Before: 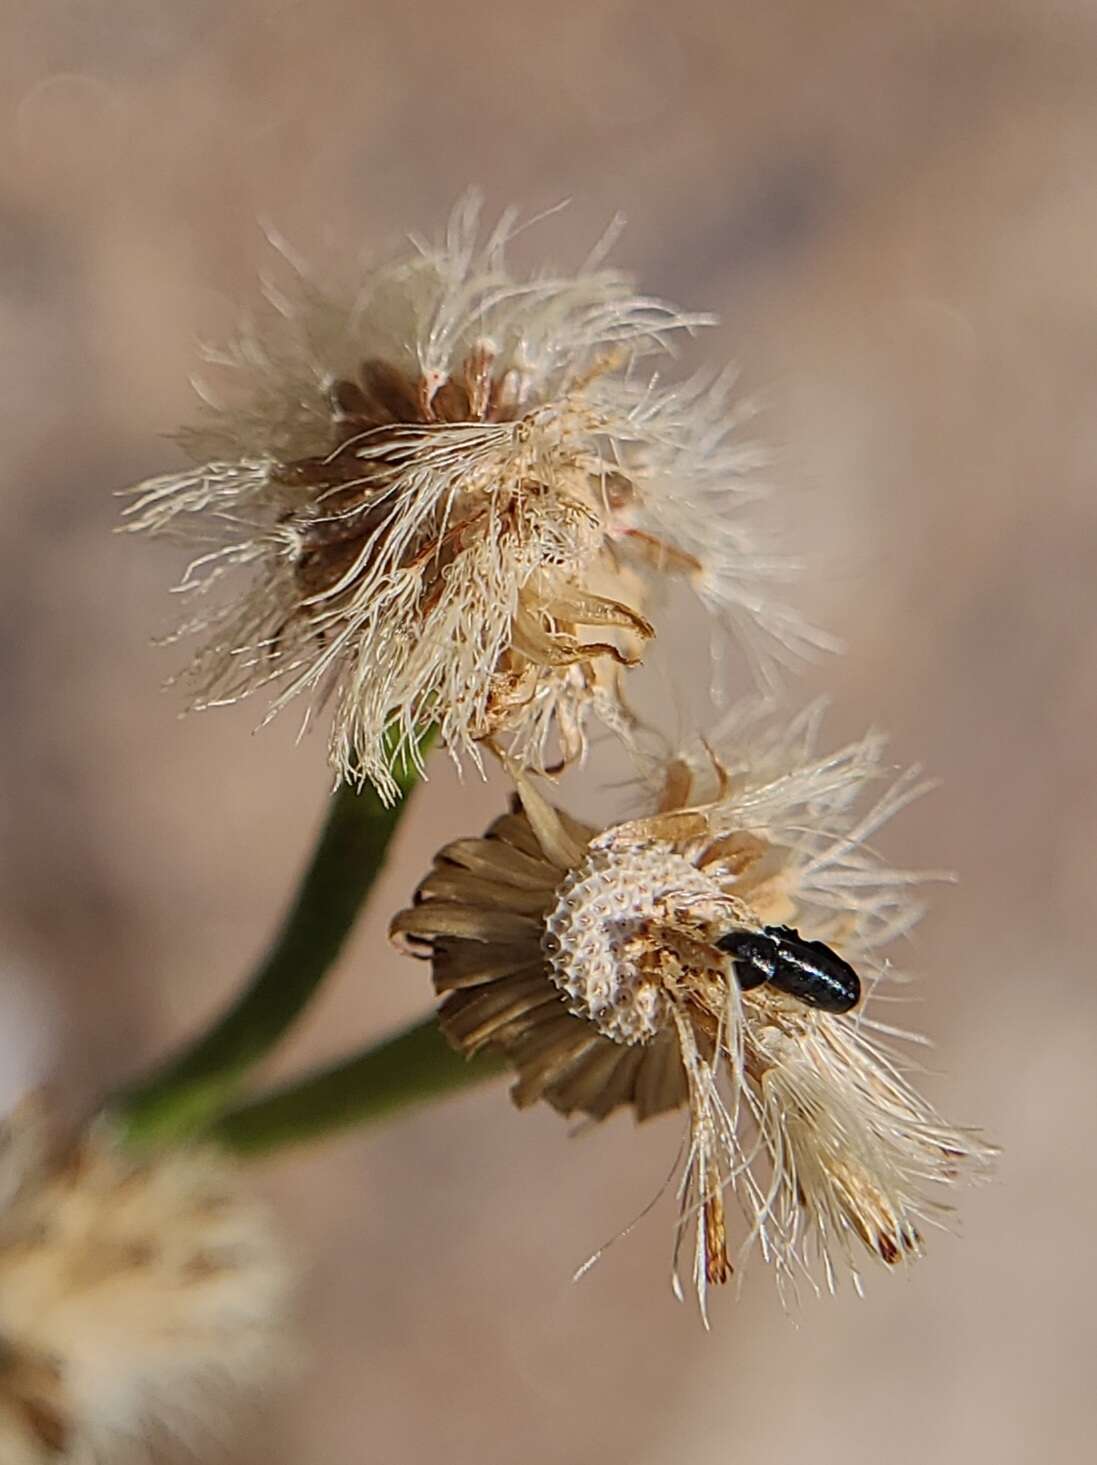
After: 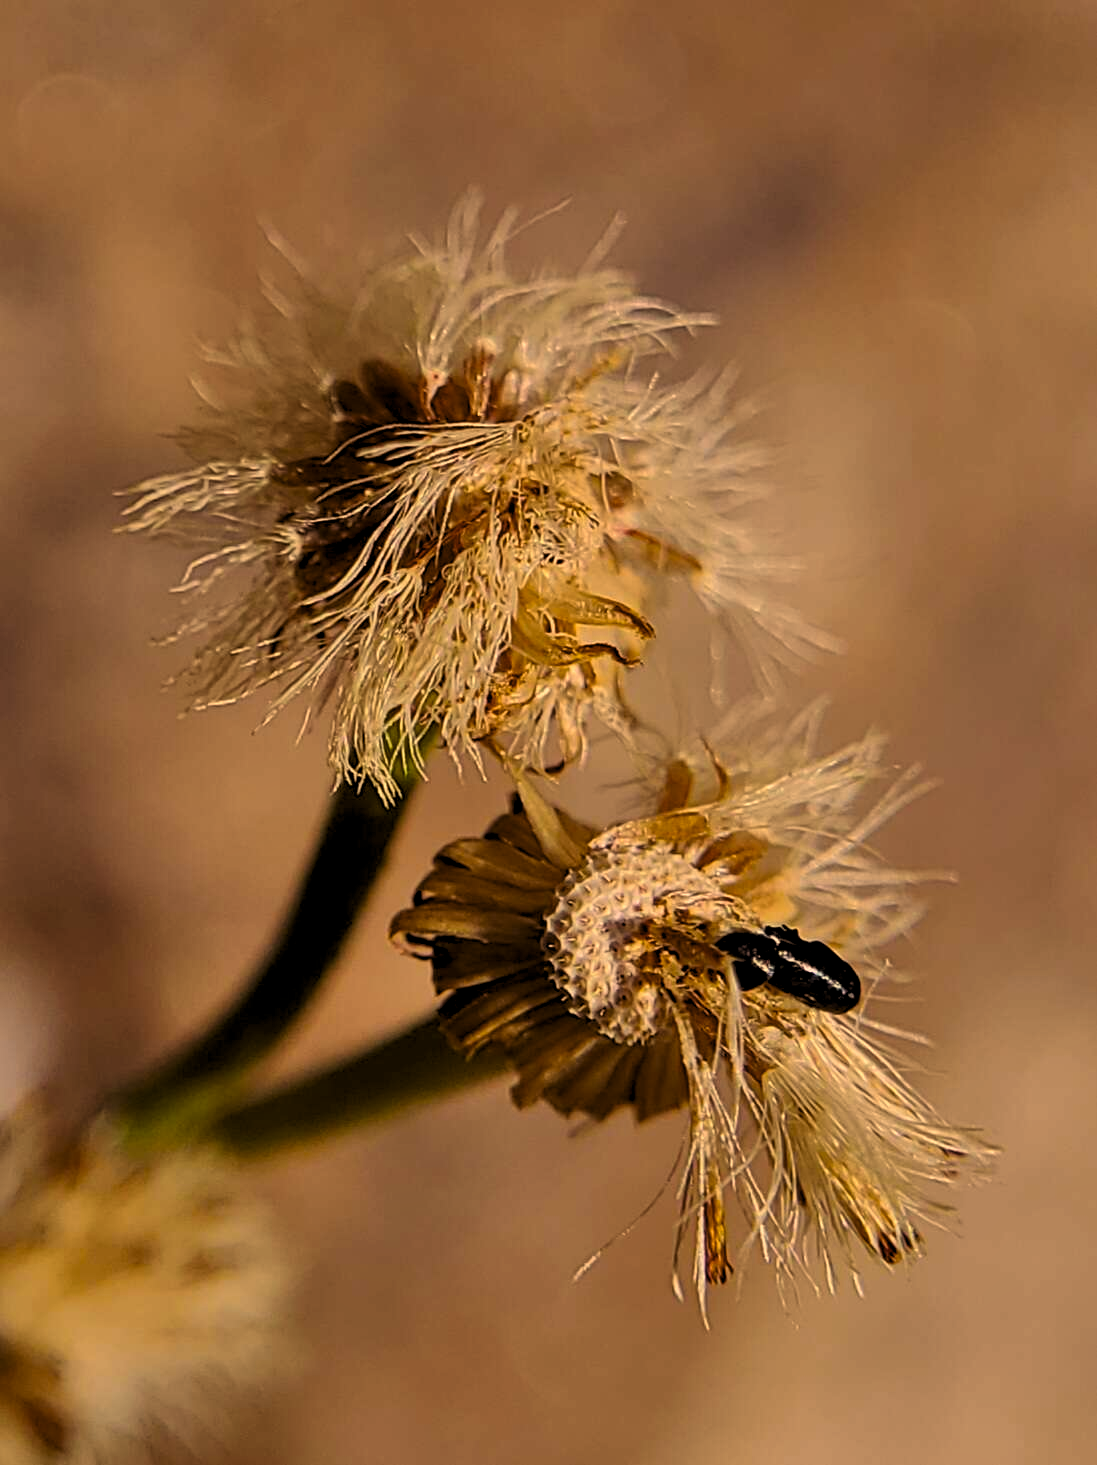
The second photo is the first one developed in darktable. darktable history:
tone equalizer: on, module defaults
color correction: highlights a* 14.91, highlights b* 31.31
exposure: exposure -0.042 EV, compensate highlight preservation false
levels: levels [0.116, 0.574, 1]
color balance rgb: shadows lift › chroma 9.937%, shadows lift › hue 44.87°, perceptual saturation grading › global saturation 30.386%
shadows and highlights: white point adjustment 0.051, soften with gaussian
